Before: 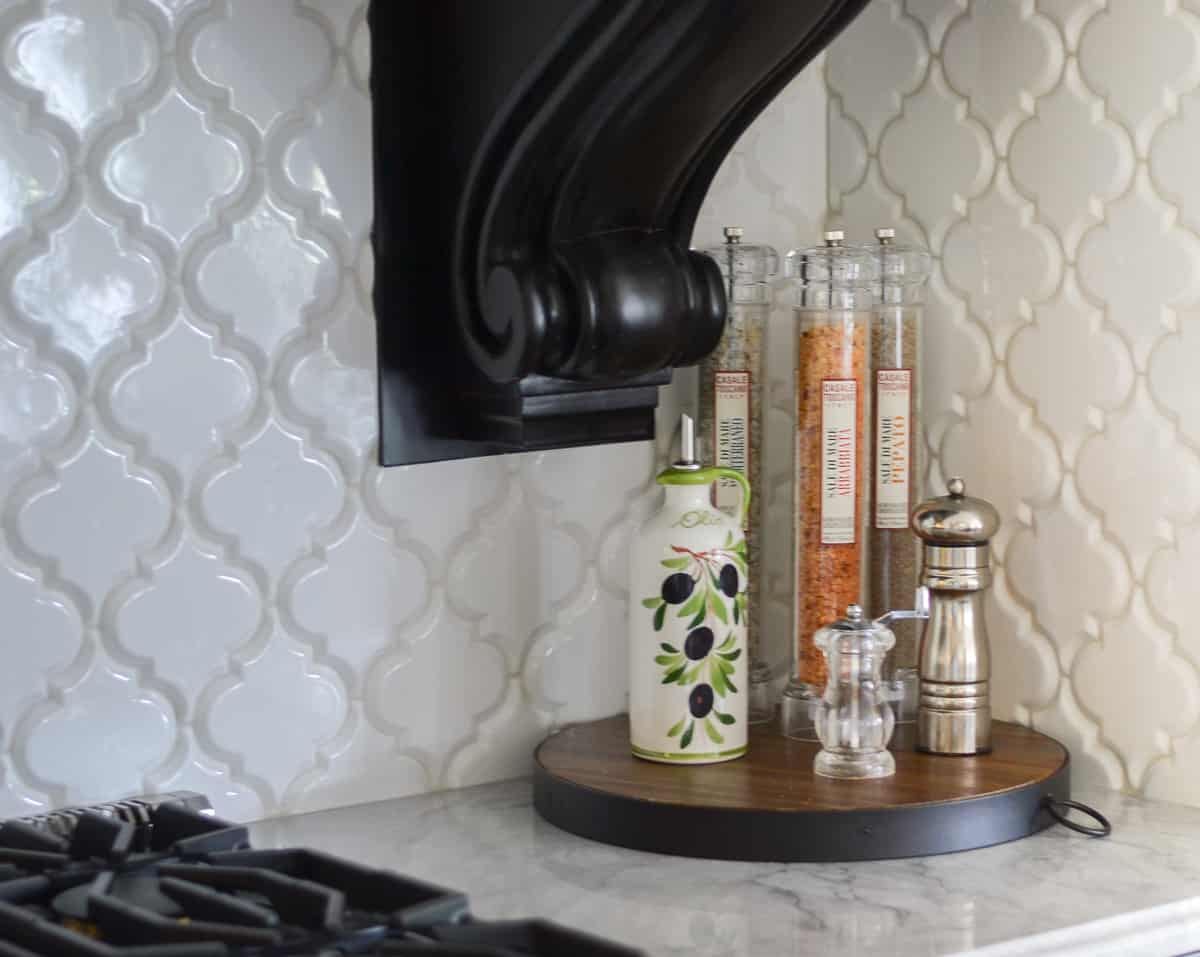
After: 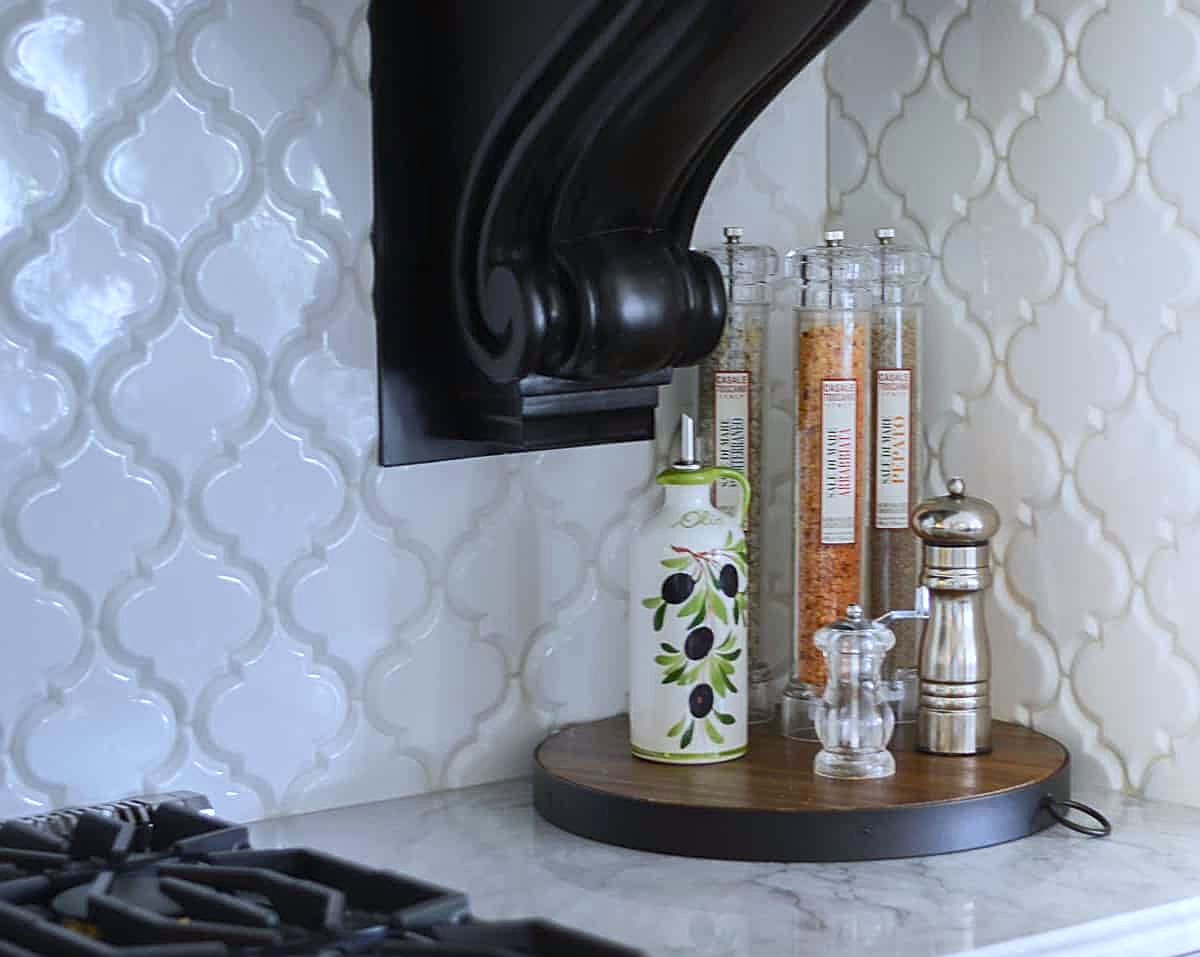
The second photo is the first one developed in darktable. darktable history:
bloom: size 13.65%, threshold 98.39%, strength 4.82%
white balance: red 0.931, blue 1.11
sharpen: on, module defaults
